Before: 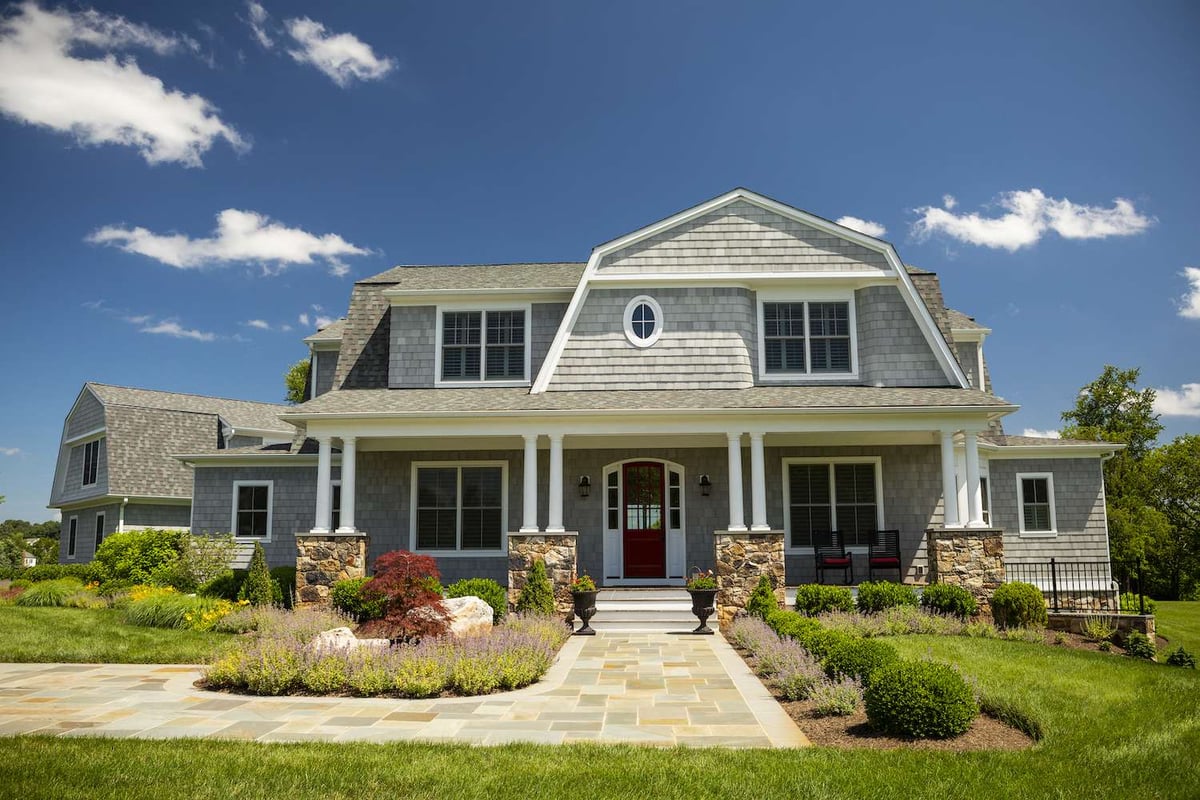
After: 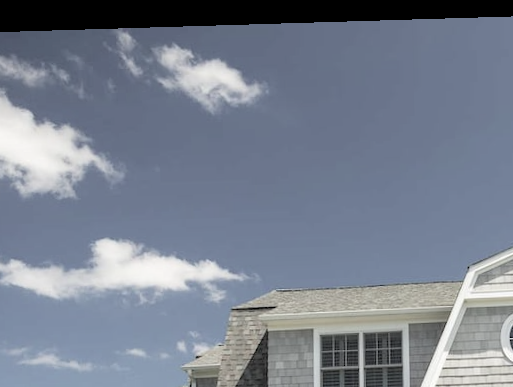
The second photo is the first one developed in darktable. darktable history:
crop and rotate: left 10.817%, top 0.062%, right 47.194%, bottom 53.626%
contrast brightness saturation: brightness 0.18, saturation -0.5
rotate and perspective: rotation -1.75°, automatic cropping off
